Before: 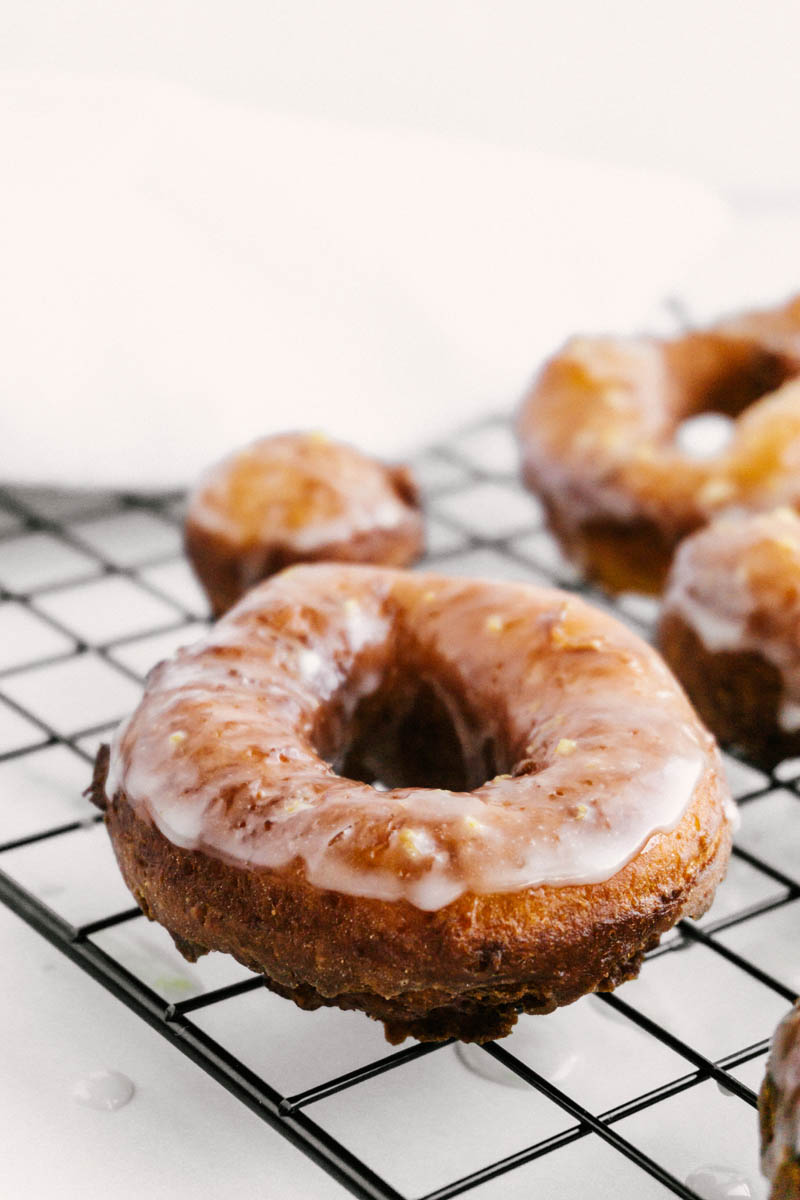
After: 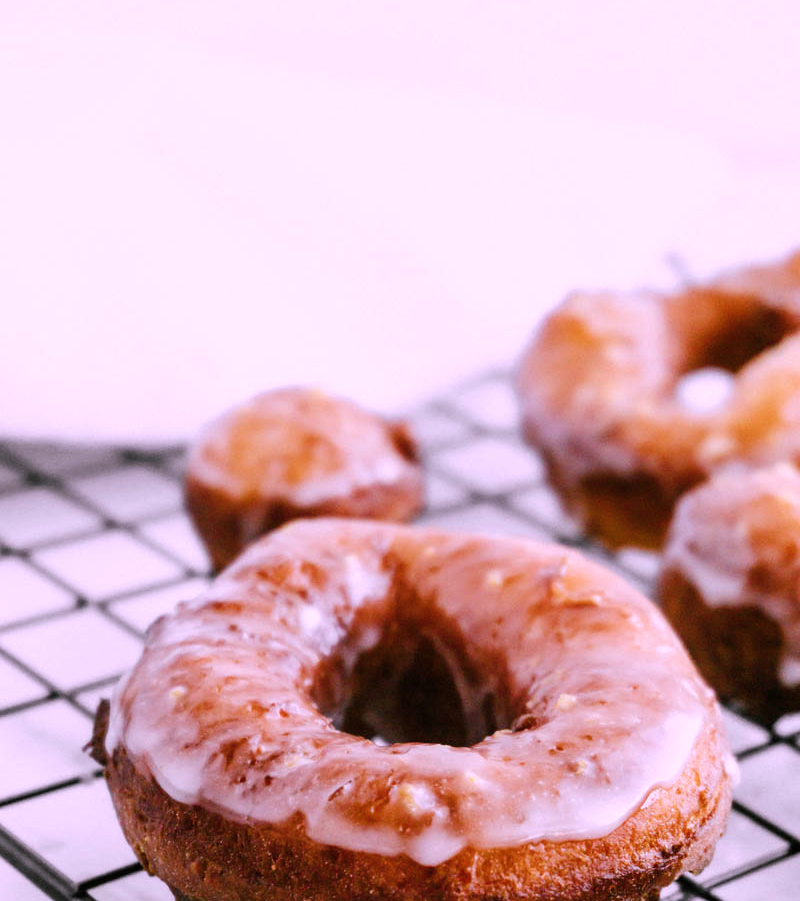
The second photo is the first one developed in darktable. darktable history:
color balance rgb: perceptual saturation grading › global saturation 0.864%, perceptual saturation grading › highlights -9.405%, perceptual saturation grading › mid-tones 18.014%, perceptual saturation grading › shadows 28.874%
color correction: highlights a* 15.33, highlights b* -20.48
crop: top 3.791%, bottom 21.05%
